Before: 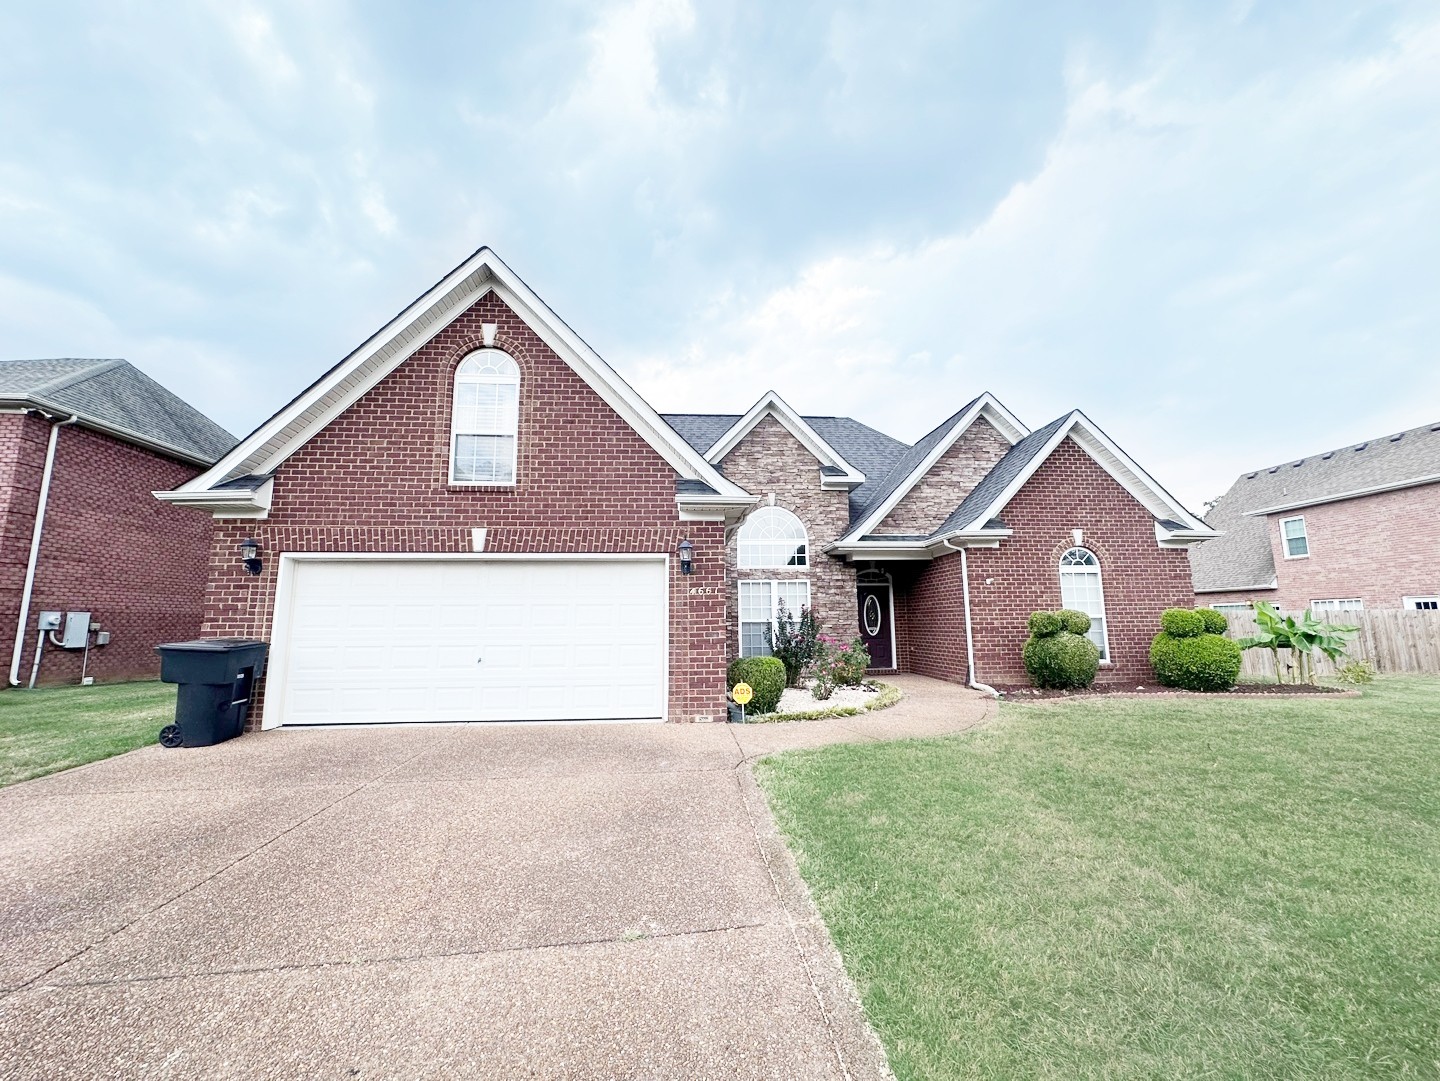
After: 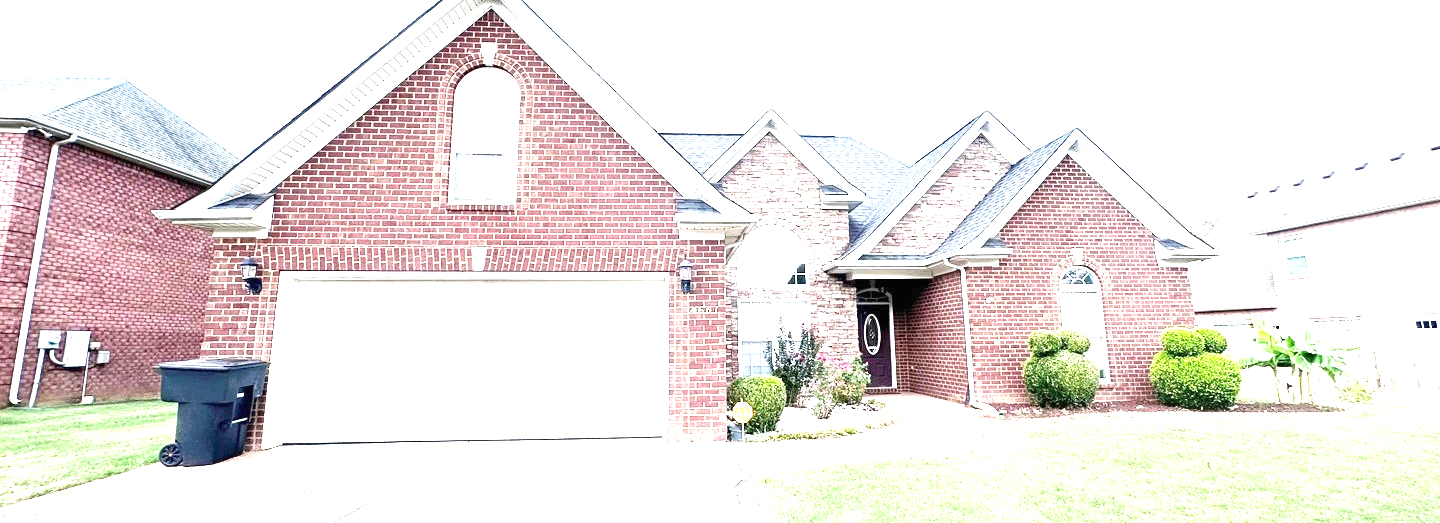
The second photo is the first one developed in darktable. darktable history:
crop and rotate: top 26.056%, bottom 25.543%
exposure: black level correction 0, exposure 1.75 EV, compensate exposure bias true, compensate highlight preservation false
